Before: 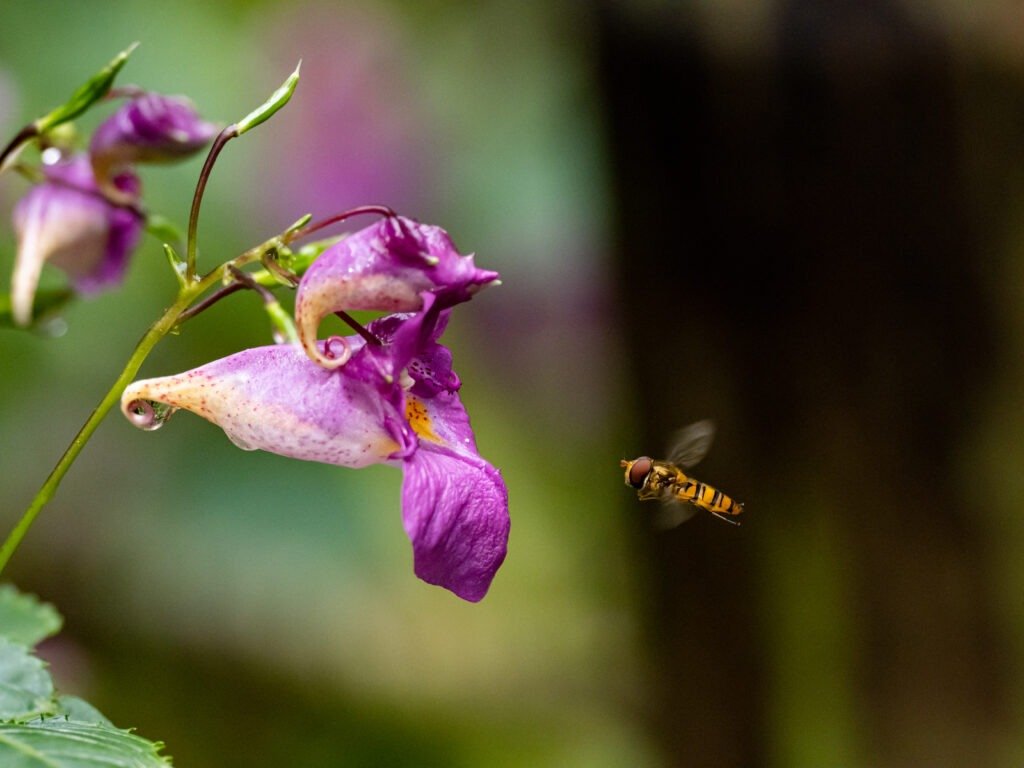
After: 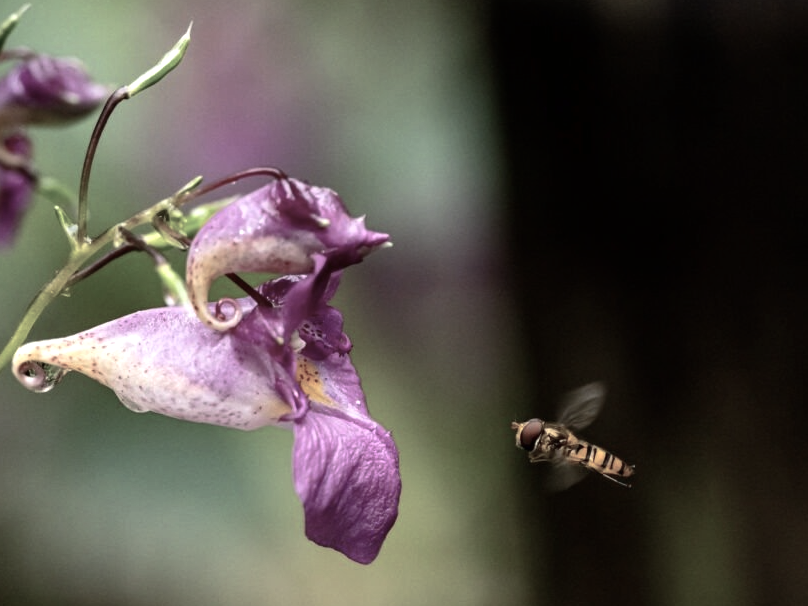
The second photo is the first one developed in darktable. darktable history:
contrast brightness saturation: saturation -0.06
color balance rgb: linear chroma grading › global chroma 14.914%, perceptual saturation grading › global saturation -28.63%, perceptual saturation grading › highlights -21.056%, perceptual saturation grading › mid-tones -23.959%, perceptual saturation grading › shadows -25.177%, contrast 14.935%
crop and rotate: left 10.708%, top 5.054%, right 10.332%, bottom 15.998%
